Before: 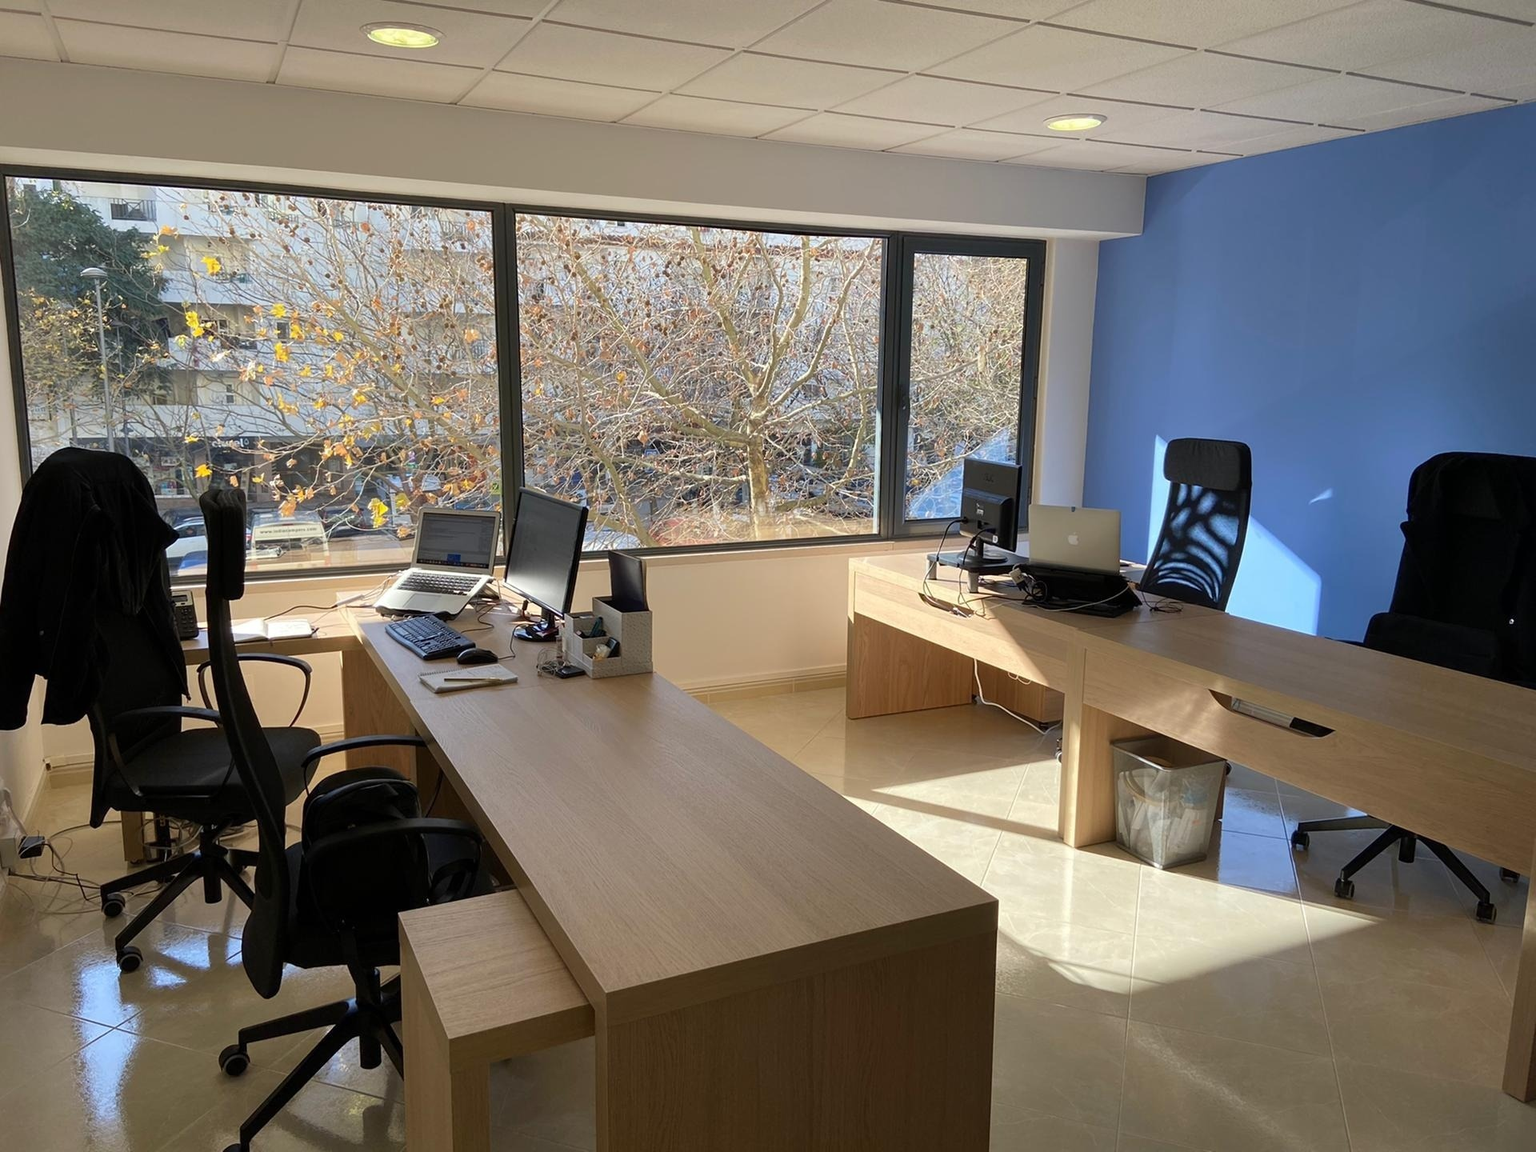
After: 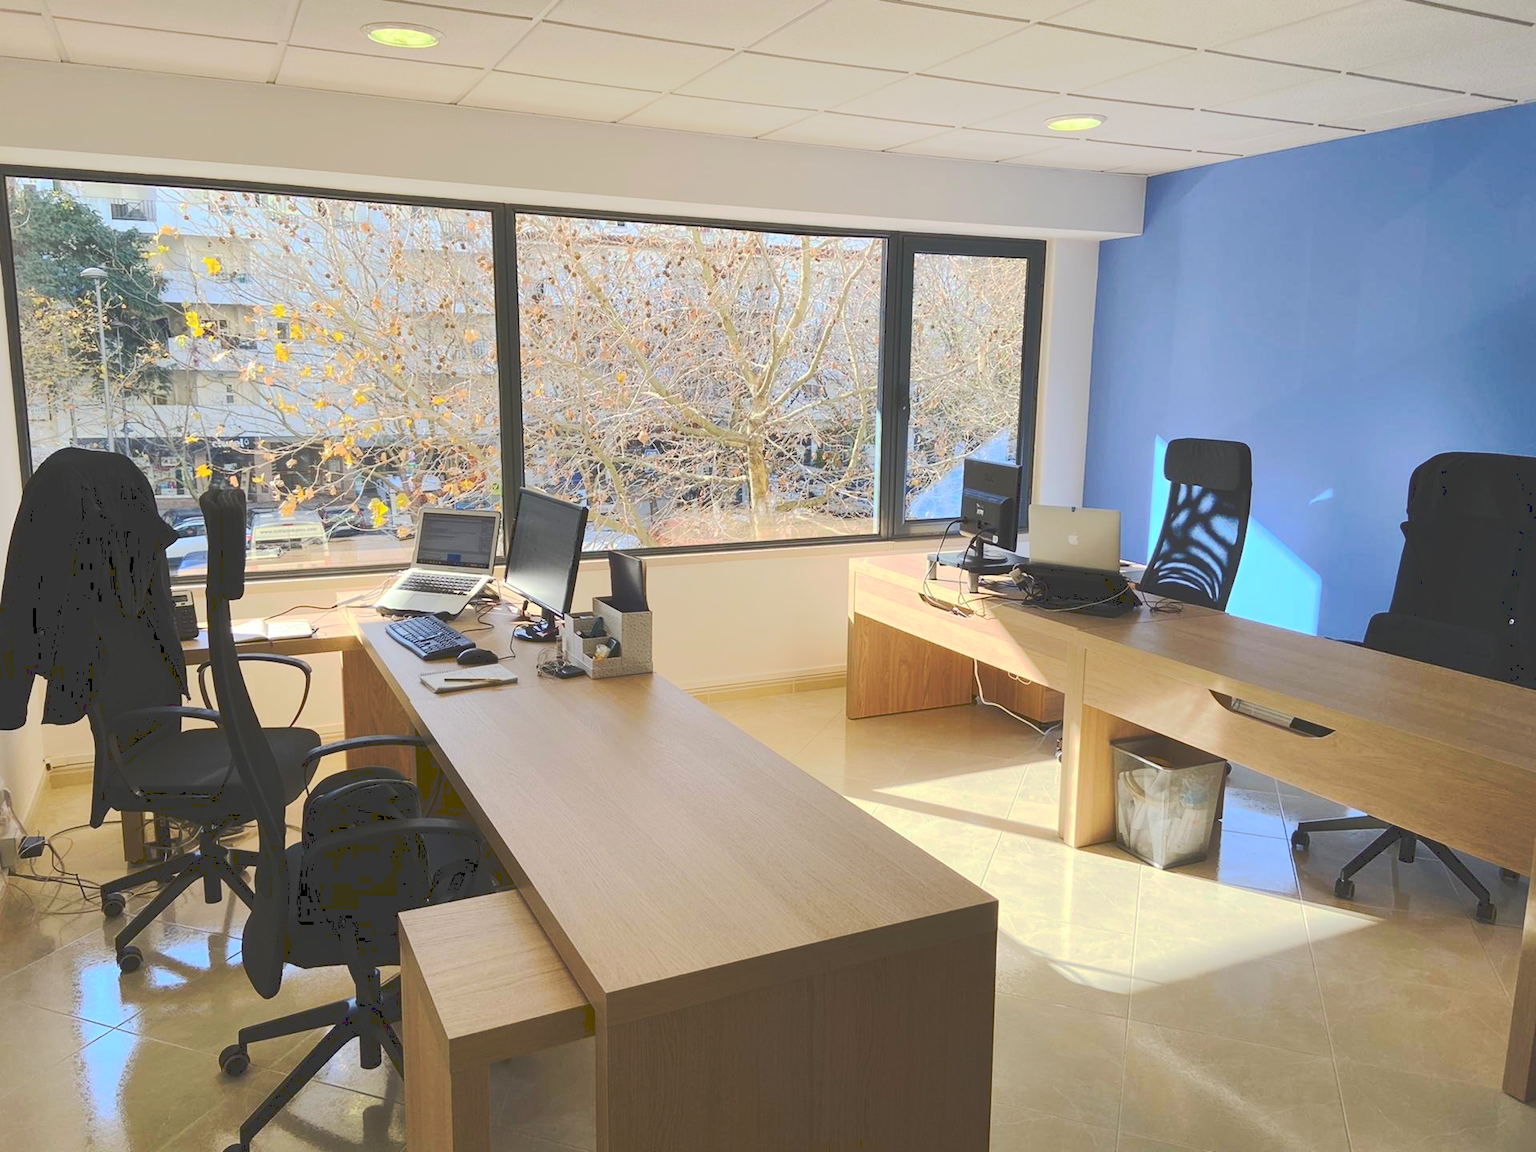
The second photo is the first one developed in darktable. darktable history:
contrast brightness saturation: contrast 0.24, brightness 0.09
tone curve: curves: ch0 [(0, 0) (0.003, 0.217) (0.011, 0.217) (0.025, 0.229) (0.044, 0.243) (0.069, 0.253) (0.1, 0.265) (0.136, 0.281) (0.177, 0.305) (0.224, 0.331) (0.277, 0.369) (0.335, 0.415) (0.399, 0.472) (0.468, 0.543) (0.543, 0.609) (0.623, 0.676) (0.709, 0.734) (0.801, 0.798) (0.898, 0.849) (1, 1)], preserve colors none
color balance rgb: perceptual saturation grading › global saturation 25%, perceptual brilliance grading › mid-tones 10%, perceptual brilliance grading › shadows 15%, global vibrance 20%
